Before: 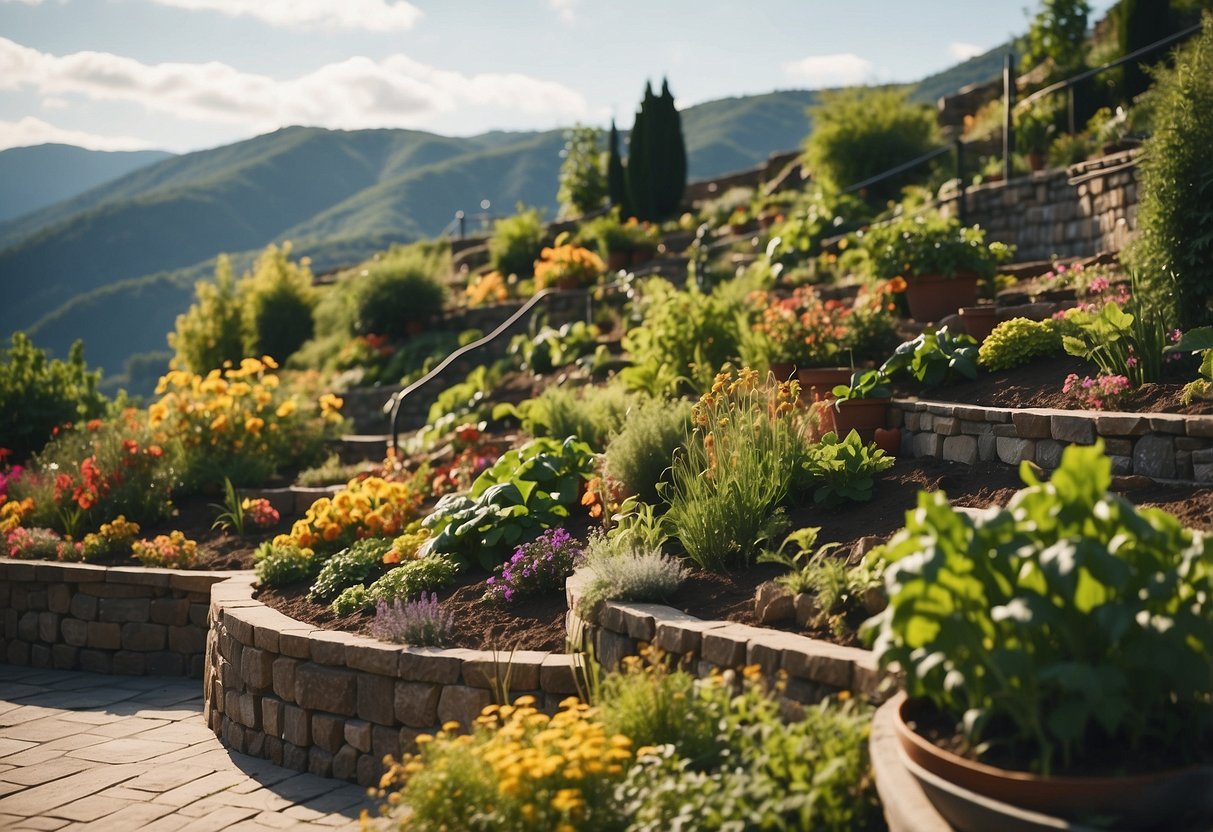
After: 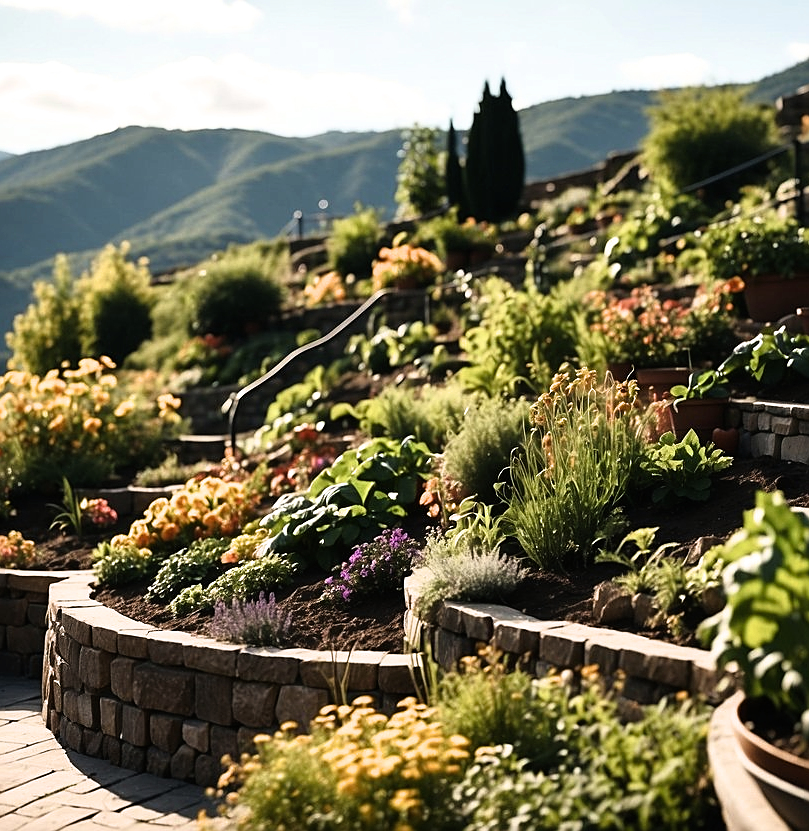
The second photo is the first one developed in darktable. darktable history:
sharpen: on, module defaults
crop and rotate: left 13.385%, right 19.908%
filmic rgb: black relative exposure -8.01 EV, white relative exposure 2.19 EV, threshold 2.97 EV, hardness 6.98, enable highlight reconstruction true
